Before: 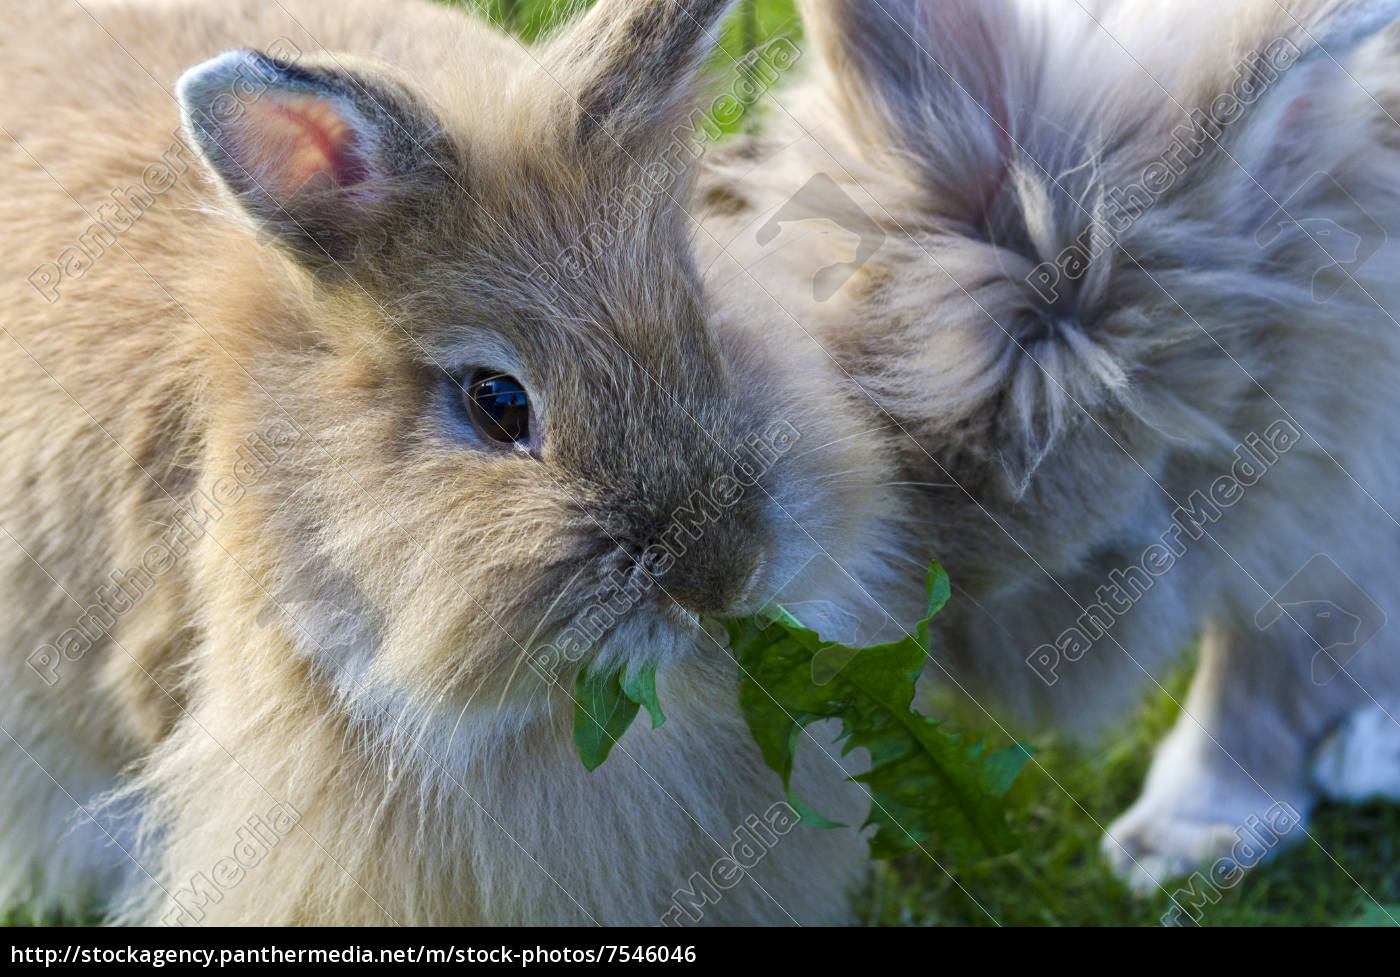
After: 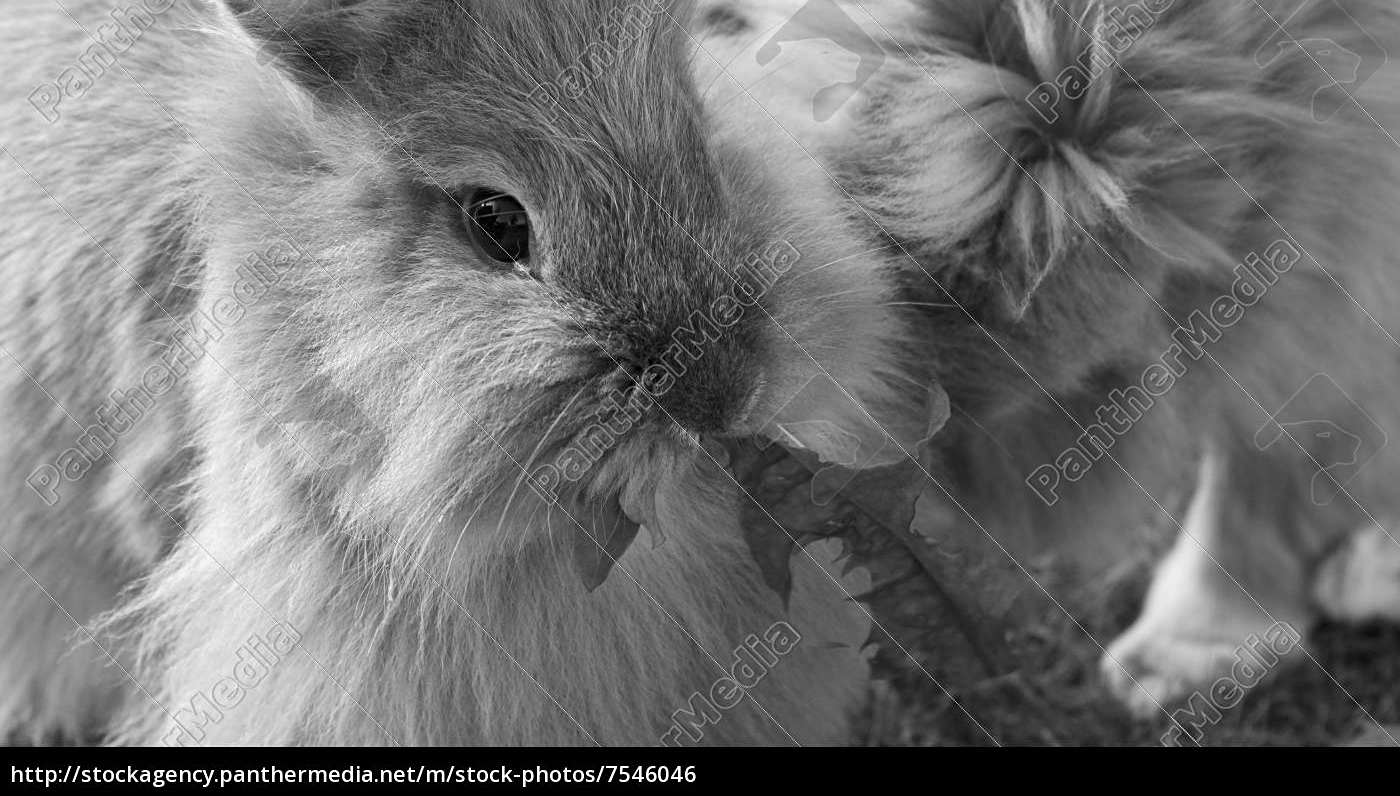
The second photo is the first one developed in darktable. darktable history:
crop and rotate: top 18.507%
white balance: red 0.98, blue 1.034
monochrome: on, module defaults
sharpen: amount 0.2
